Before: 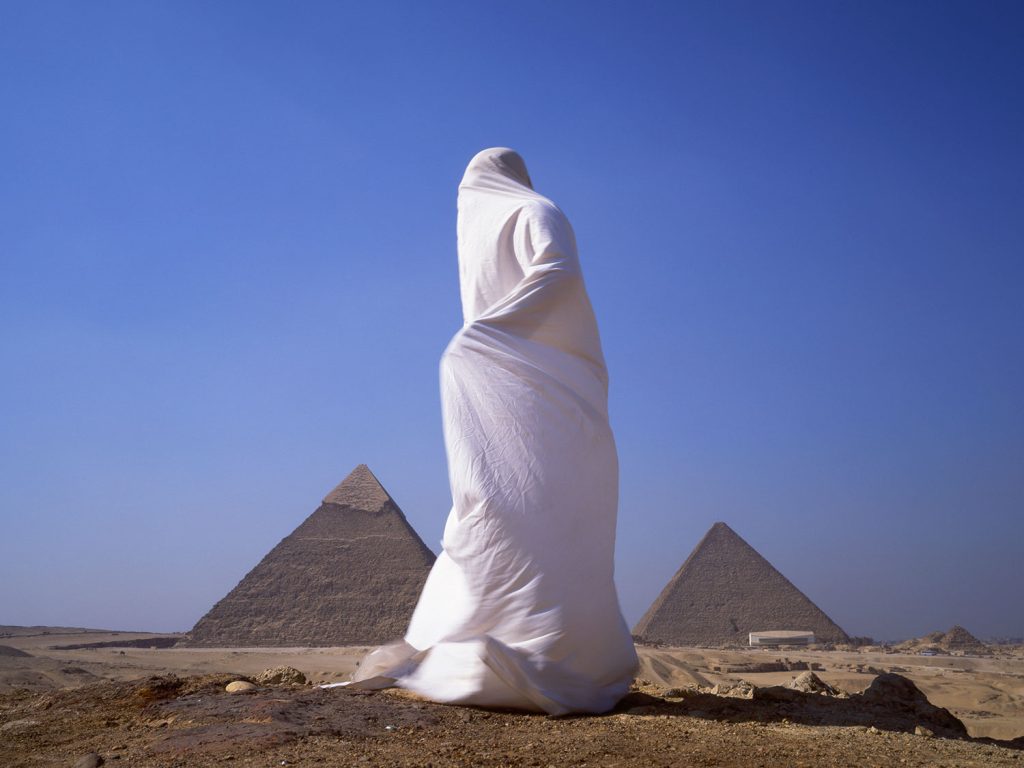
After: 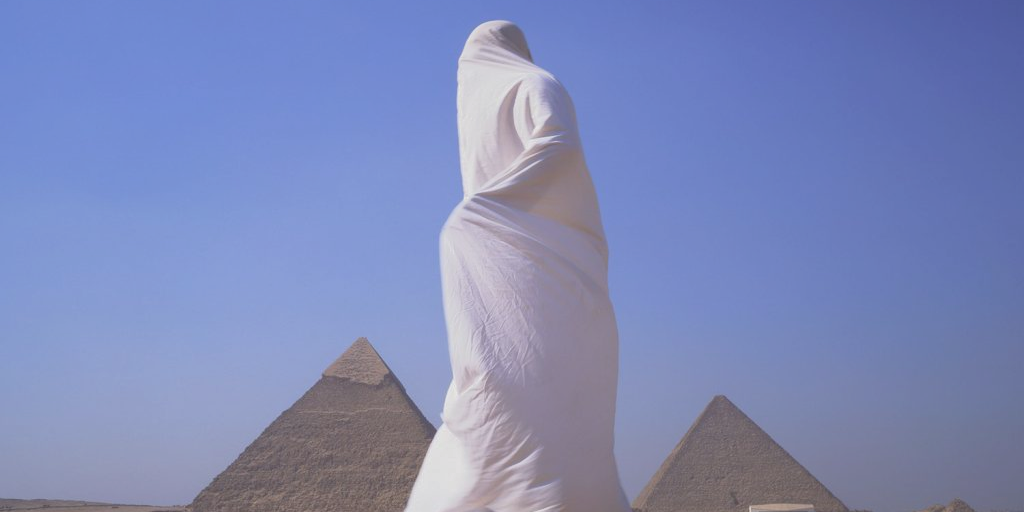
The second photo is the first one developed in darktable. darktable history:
contrast brightness saturation: contrast -0.077, brightness -0.034, saturation -0.113
tone curve: curves: ch0 [(0, 0) (0.003, 0.278) (0.011, 0.282) (0.025, 0.282) (0.044, 0.29) (0.069, 0.295) (0.1, 0.306) (0.136, 0.316) (0.177, 0.33) (0.224, 0.358) (0.277, 0.403) (0.335, 0.451) (0.399, 0.505) (0.468, 0.558) (0.543, 0.611) (0.623, 0.679) (0.709, 0.751) (0.801, 0.815) (0.898, 0.863) (1, 1)], color space Lab, independent channels, preserve colors none
tone equalizer: on, module defaults
crop: top 16.595%, bottom 16.695%
exposure: exposure -0.059 EV, compensate exposure bias true, compensate highlight preservation false
